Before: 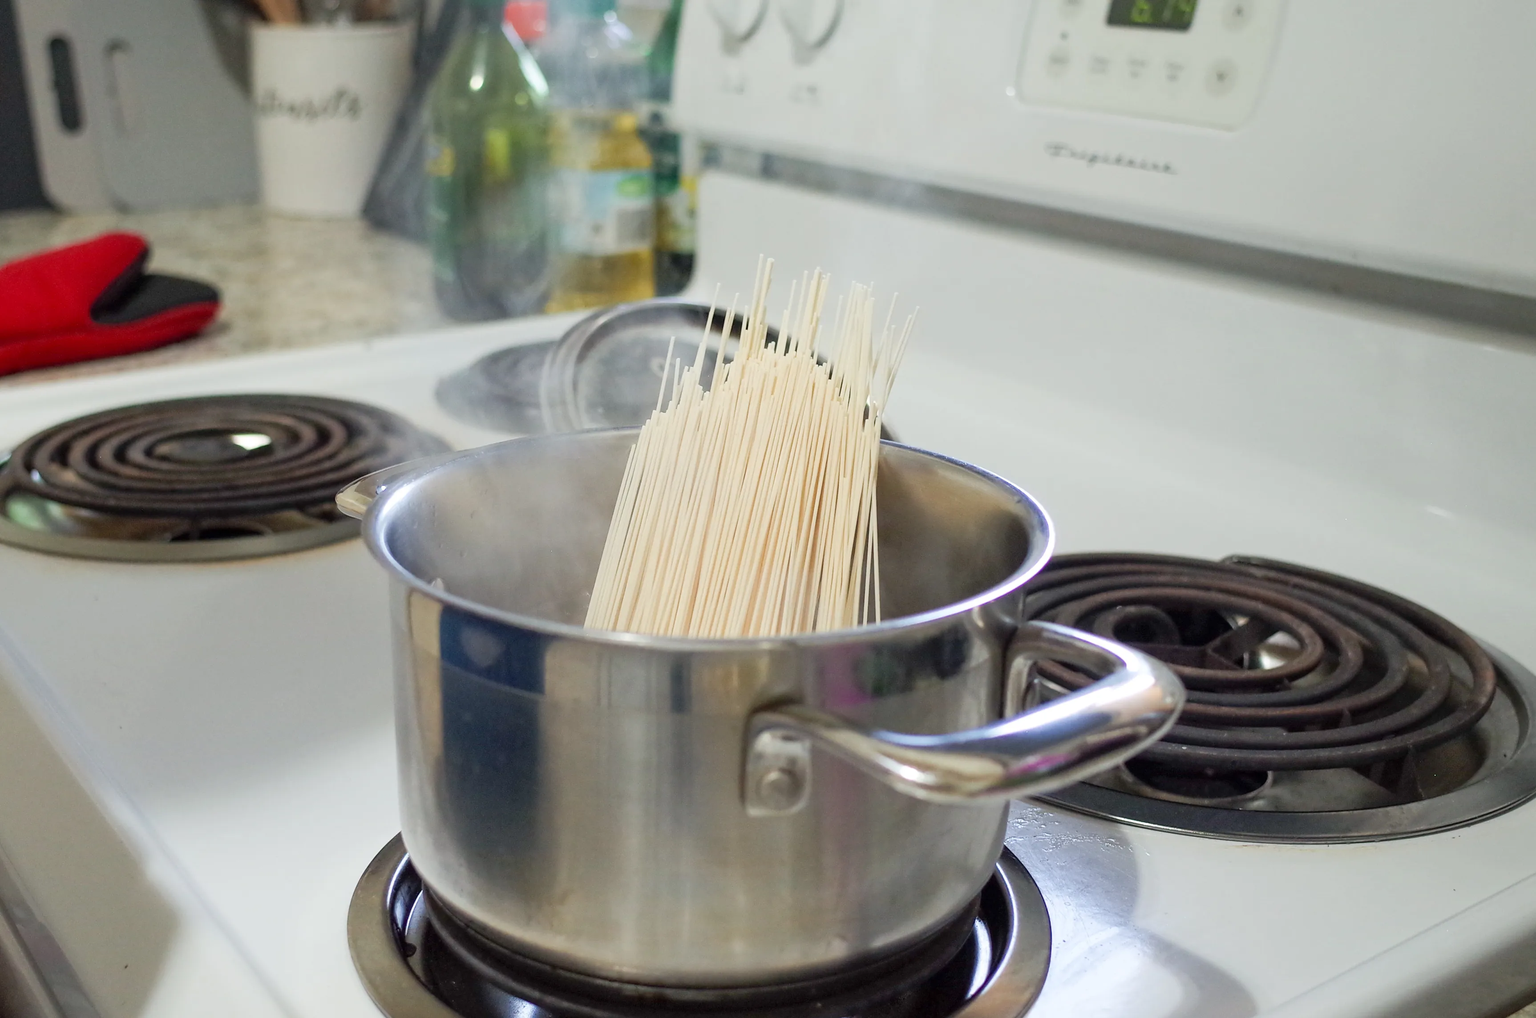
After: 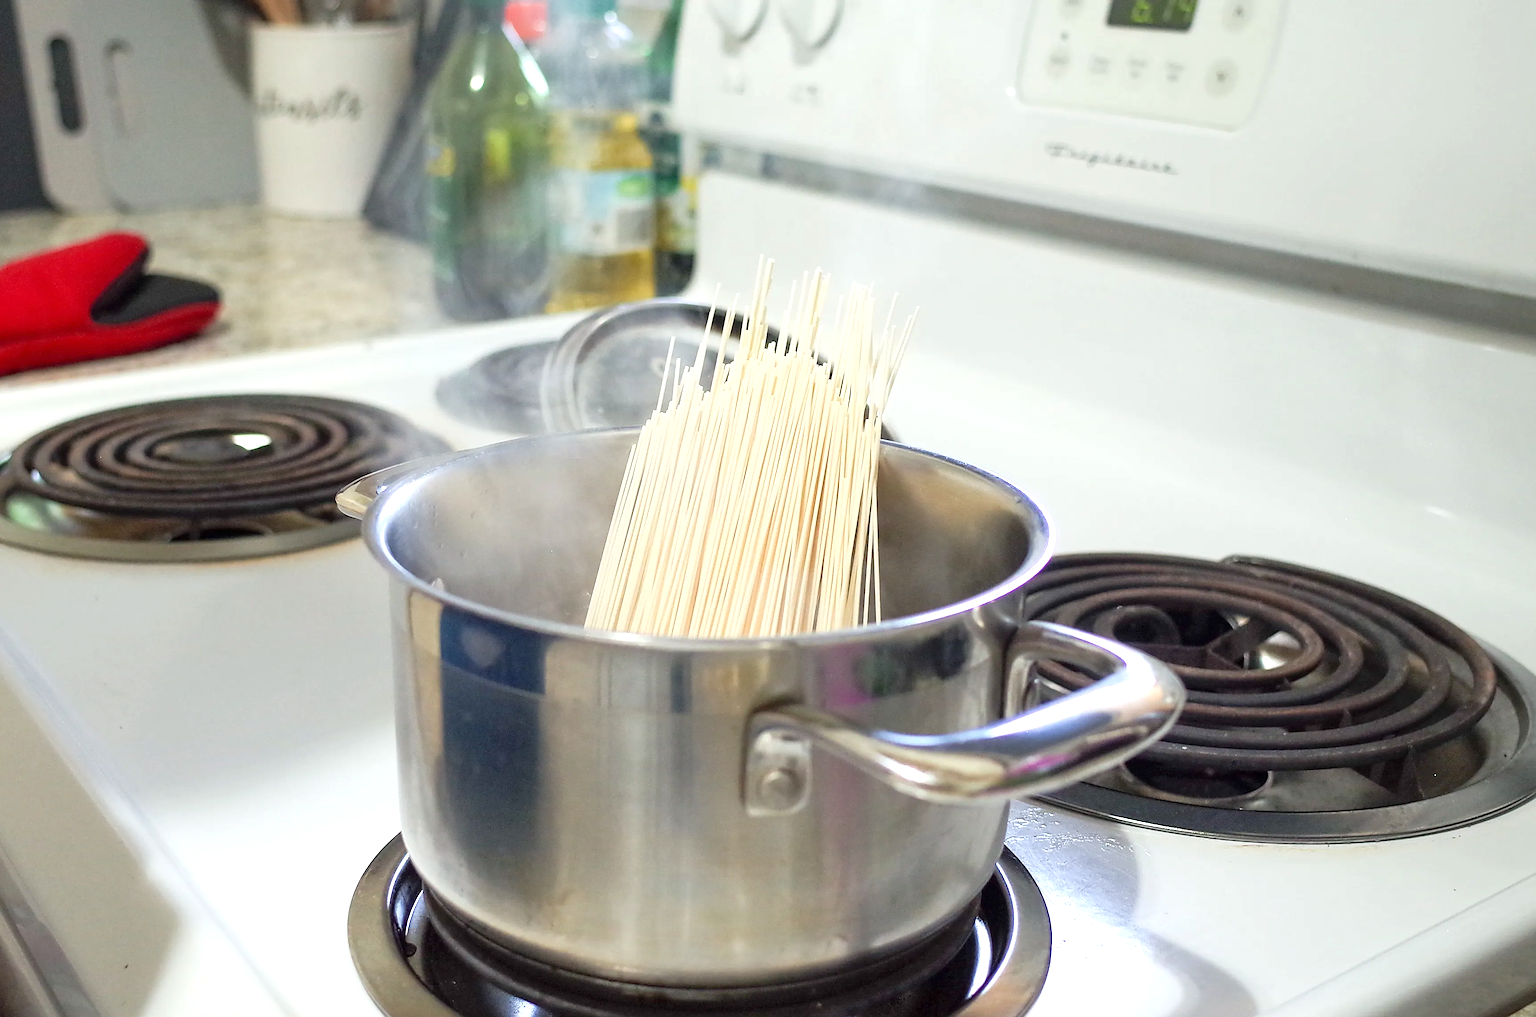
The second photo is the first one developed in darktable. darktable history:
exposure: exposure 0.566 EV, compensate highlight preservation false
sharpen: on, module defaults
